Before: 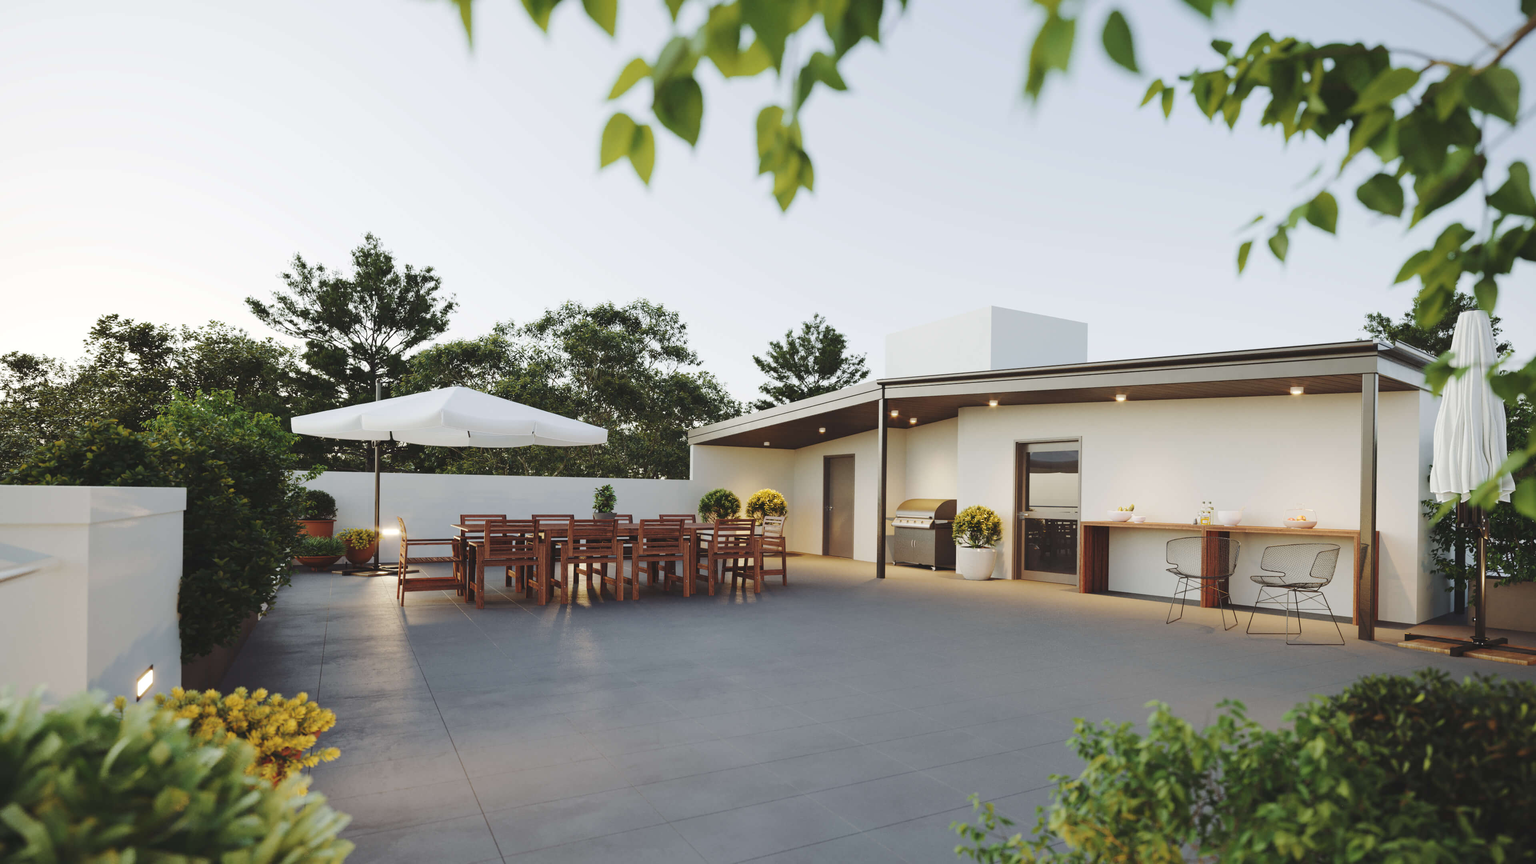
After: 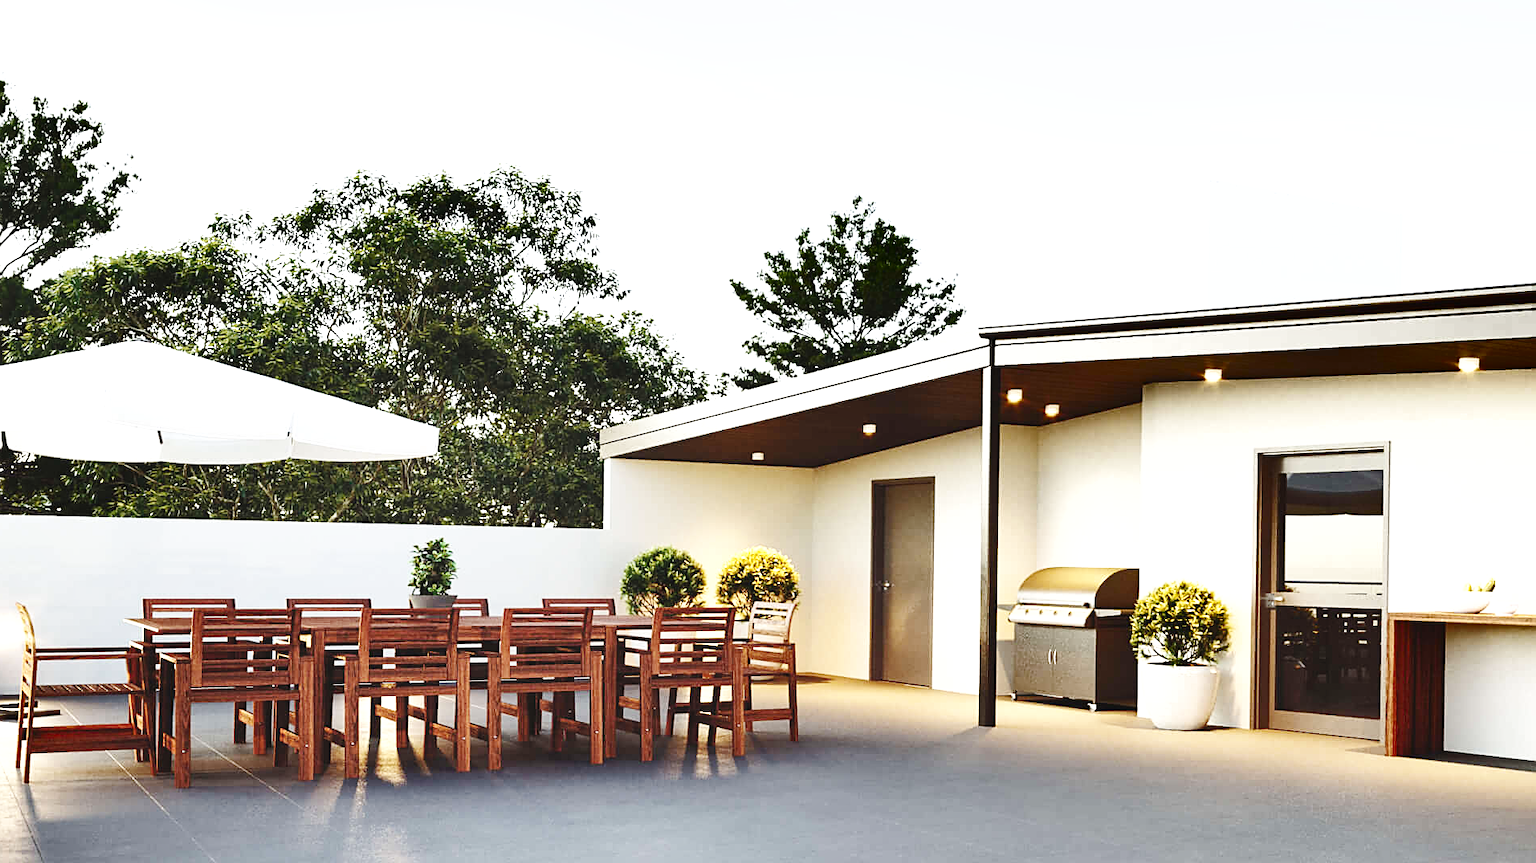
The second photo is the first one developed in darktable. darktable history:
exposure: exposure 0.73 EV, compensate highlight preservation false
sharpen: on, module defaults
crop: left 25.347%, top 25.081%, right 24.833%, bottom 25.097%
contrast brightness saturation: saturation -0.058
base curve: curves: ch0 [(0, 0) (0.036, 0.025) (0.121, 0.166) (0.206, 0.329) (0.605, 0.79) (1, 1)], preserve colors none
shadows and highlights: radius 169.39, shadows 26.9, white point adjustment 3.07, highlights -68.21, soften with gaussian
